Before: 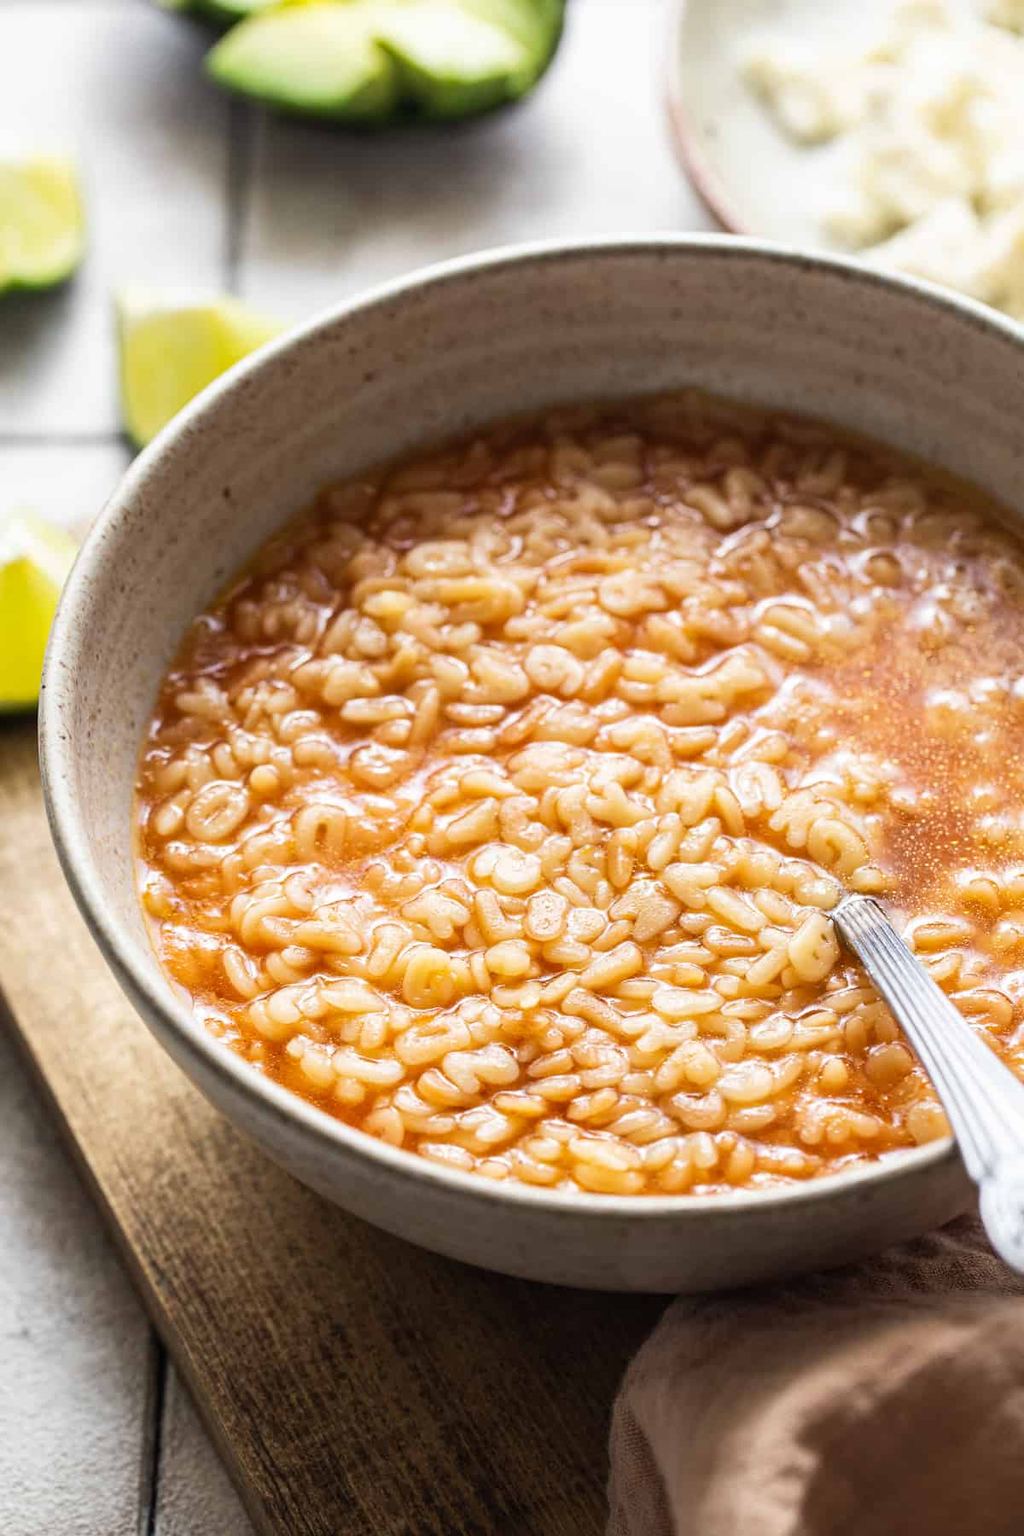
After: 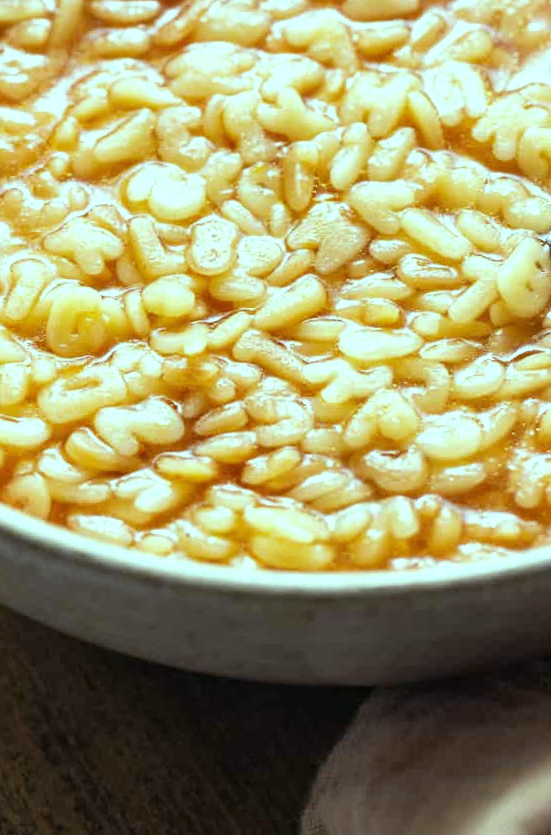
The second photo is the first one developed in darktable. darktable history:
crop: left 35.976%, top 45.819%, right 18.162%, bottom 5.807%
rotate and perspective: rotation -1°, crop left 0.011, crop right 0.989, crop top 0.025, crop bottom 0.975
color balance: mode lift, gamma, gain (sRGB), lift [0.997, 0.979, 1.021, 1.011], gamma [1, 1.084, 0.916, 0.998], gain [1, 0.87, 1.13, 1.101], contrast 4.55%, contrast fulcrum 38.24%, output saturation 104.09%
